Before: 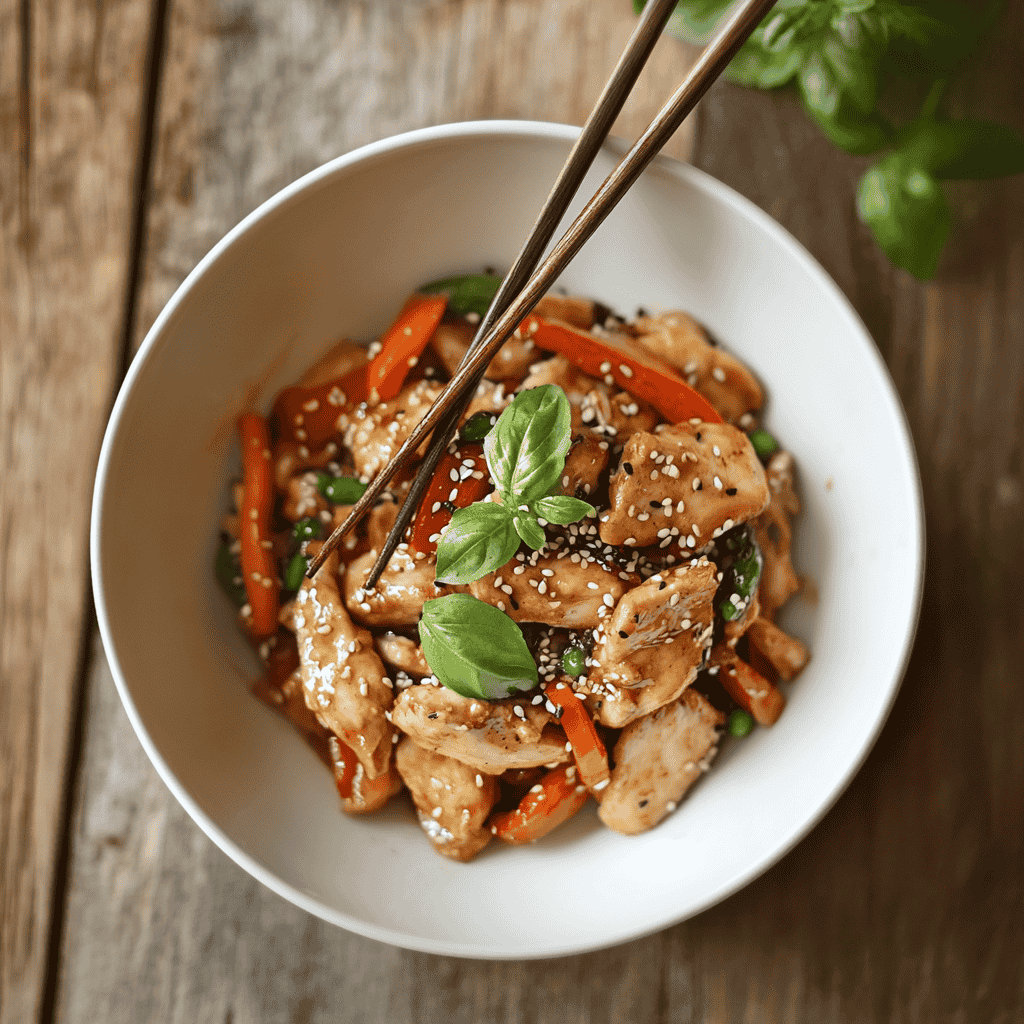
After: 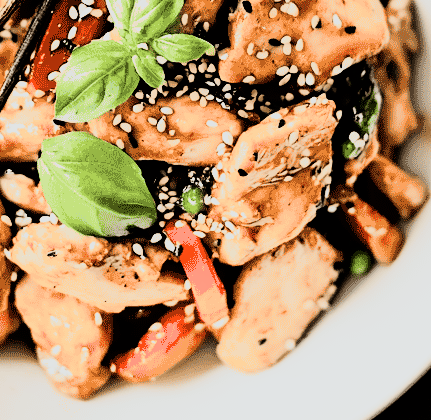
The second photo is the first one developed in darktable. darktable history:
contrast equalizer: y [[0.5, 0.5, 0.472, 0.5, 0.5, 0.5], [0.5 ×6], [0.5 ×6], [0 ×6], [0 ×6]]
filmic rgb: black relative exposure -5 EV, hardness 2.88, contrast 1.3, highlights saturation mix -30%
rgb curve: curves: ch0 [(0, 0) (0.21, 0.15) (0.24, 0.21) (0.5, 0.75) (0.75, 0.96) (0.89, 0.99) (1, 1)]; ch1 [(0, 0.02) (0.21, 0.13) (0.25, 0.2) (0.5, 0.67) (0.75, 0.9) (0.89, 0.97) (1, 1)]; ch2 [(0, 0.02) (0.21, 0.13) (0.25, 0.2) (0.5, 0.67) (0.75, 0.9) (0.89, 0.97) (1, 1)], compensate middle gray true
crop: left 37.221%, top 45.169%, right 20.63%, bottom 13.777%
